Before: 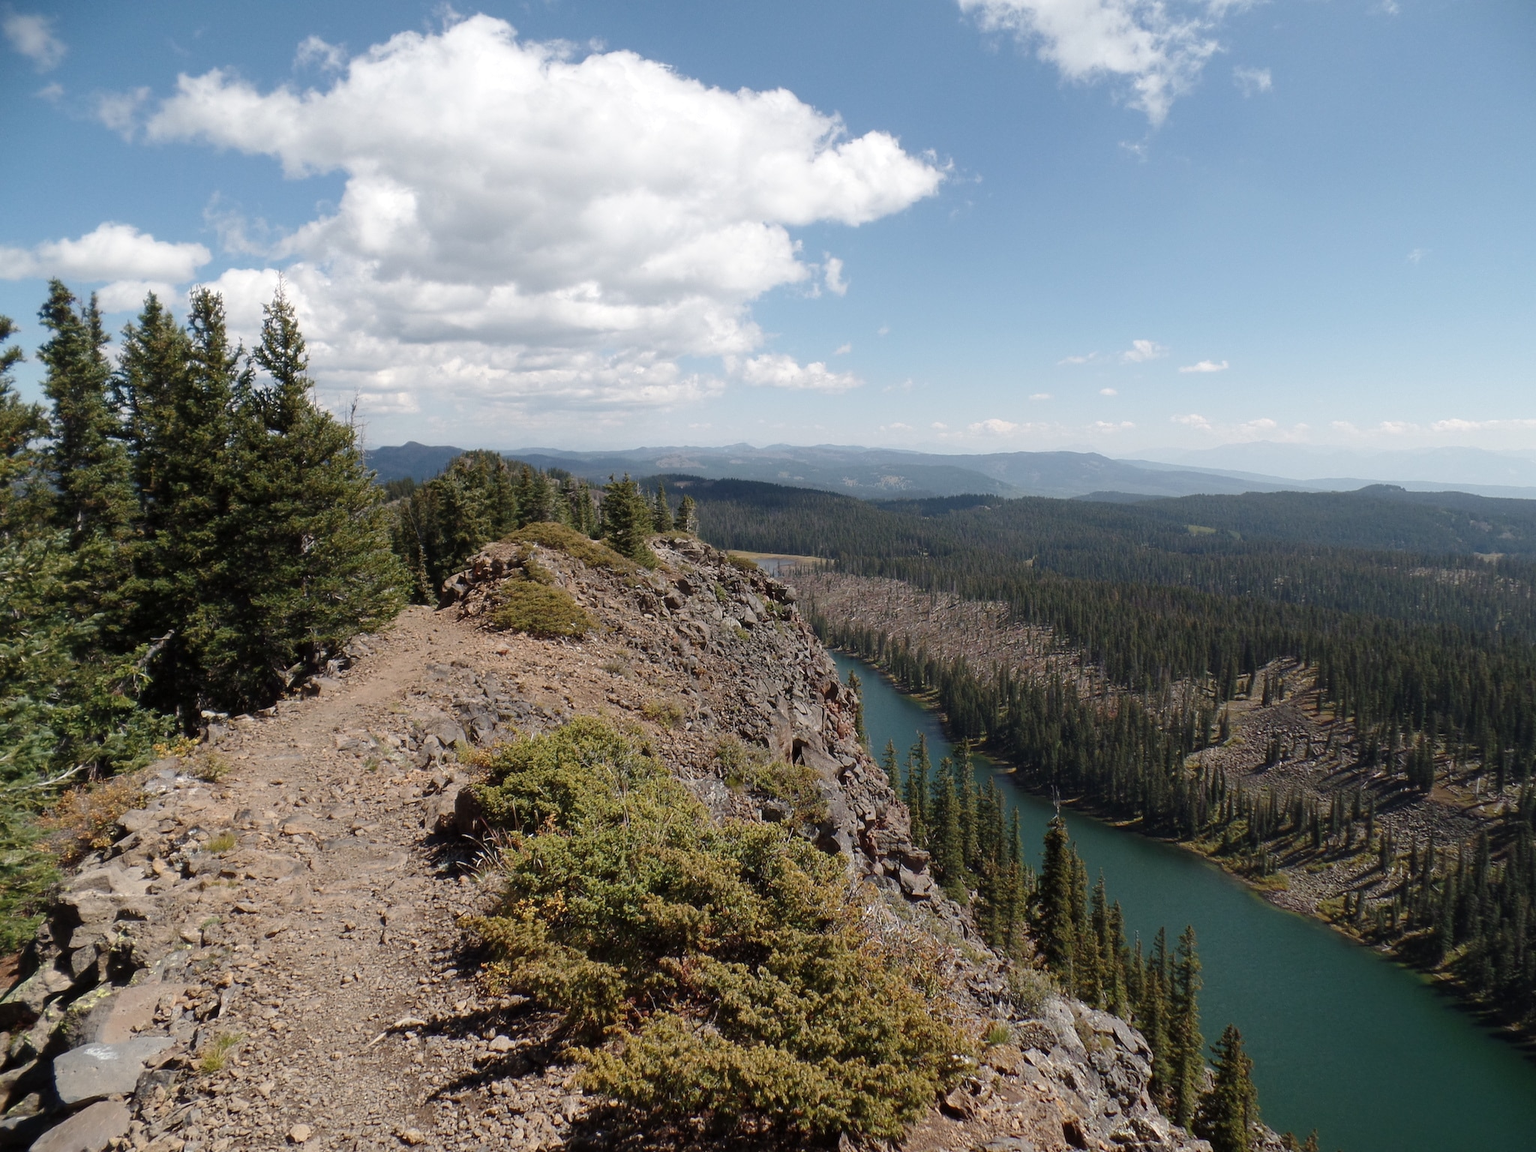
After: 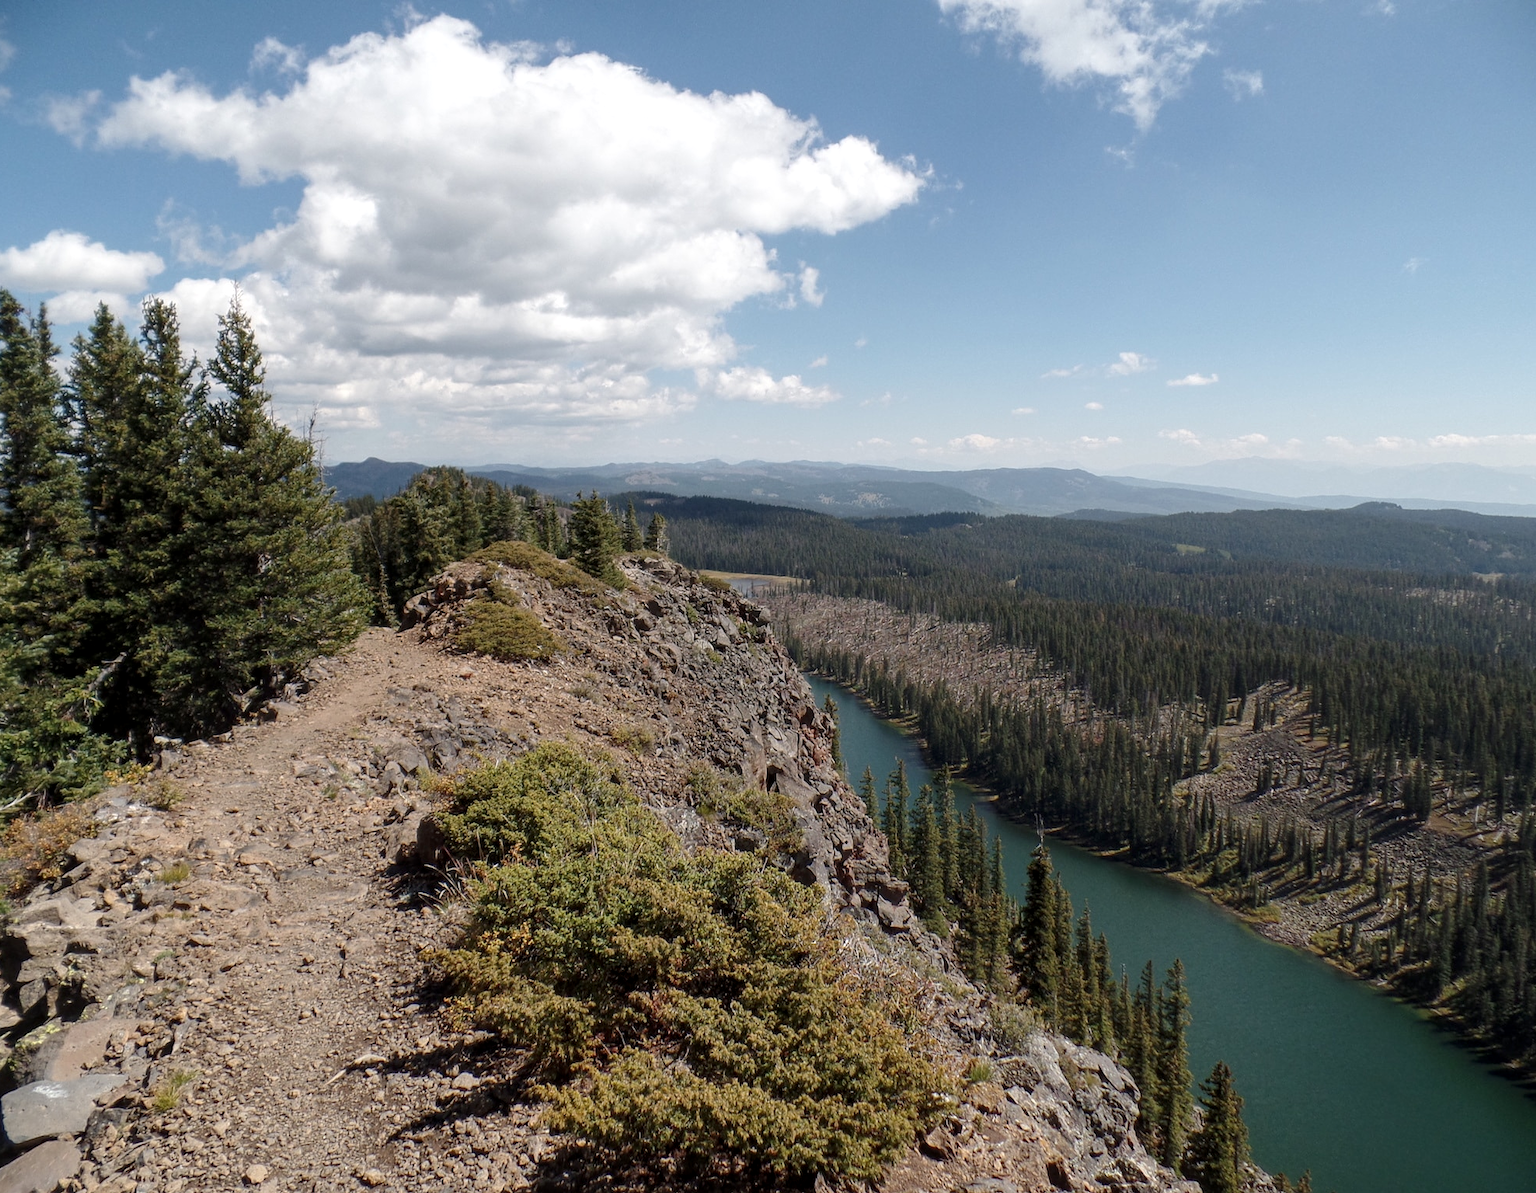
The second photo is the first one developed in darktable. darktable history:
crop and rotate: left 3.436%
local contrast: on, module defaults
tone equalizer: on, module defaults
